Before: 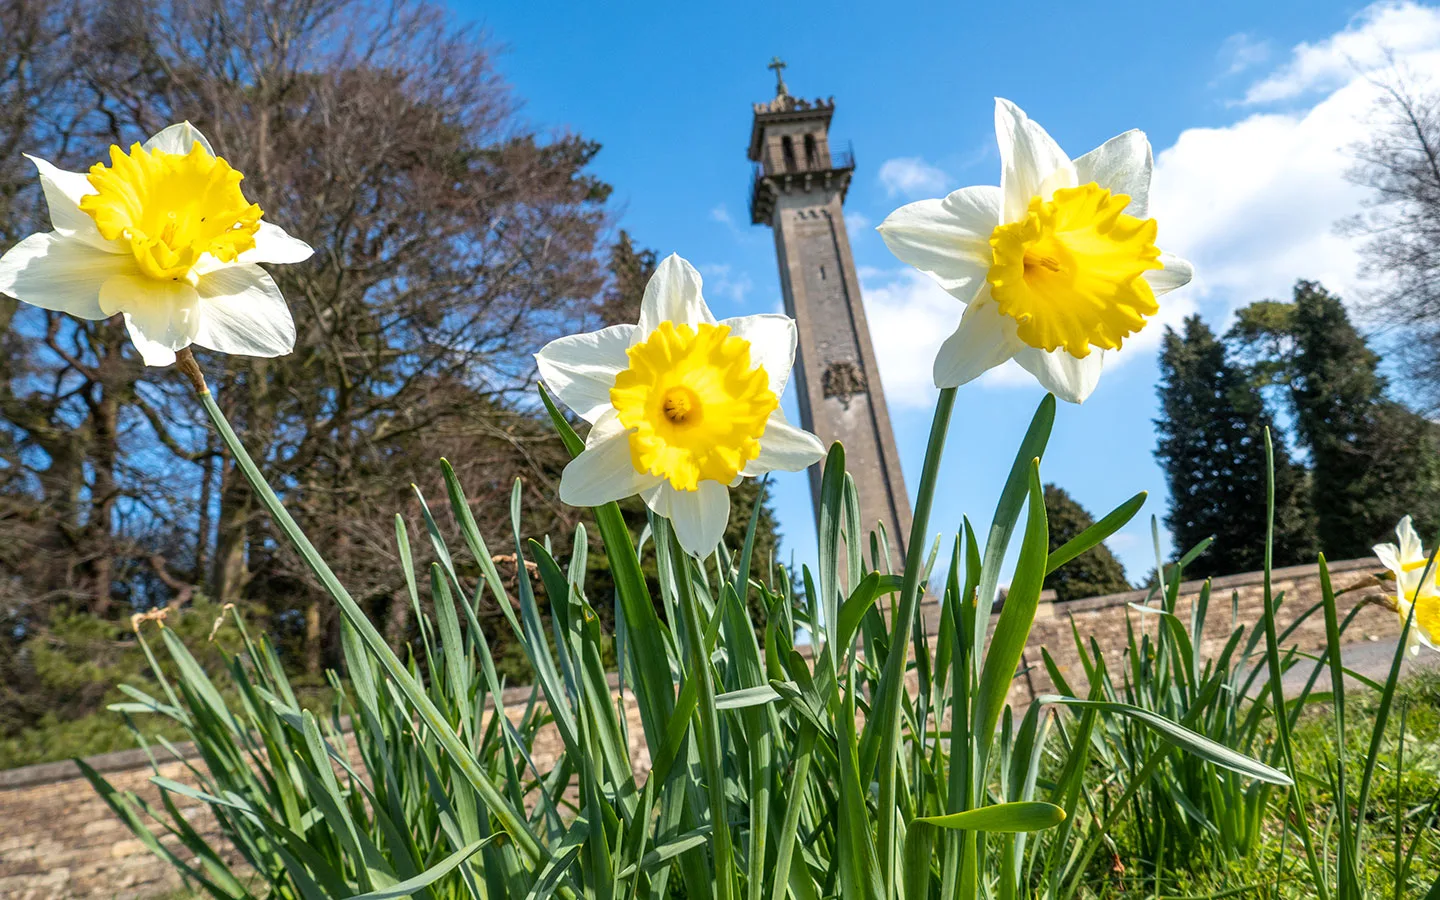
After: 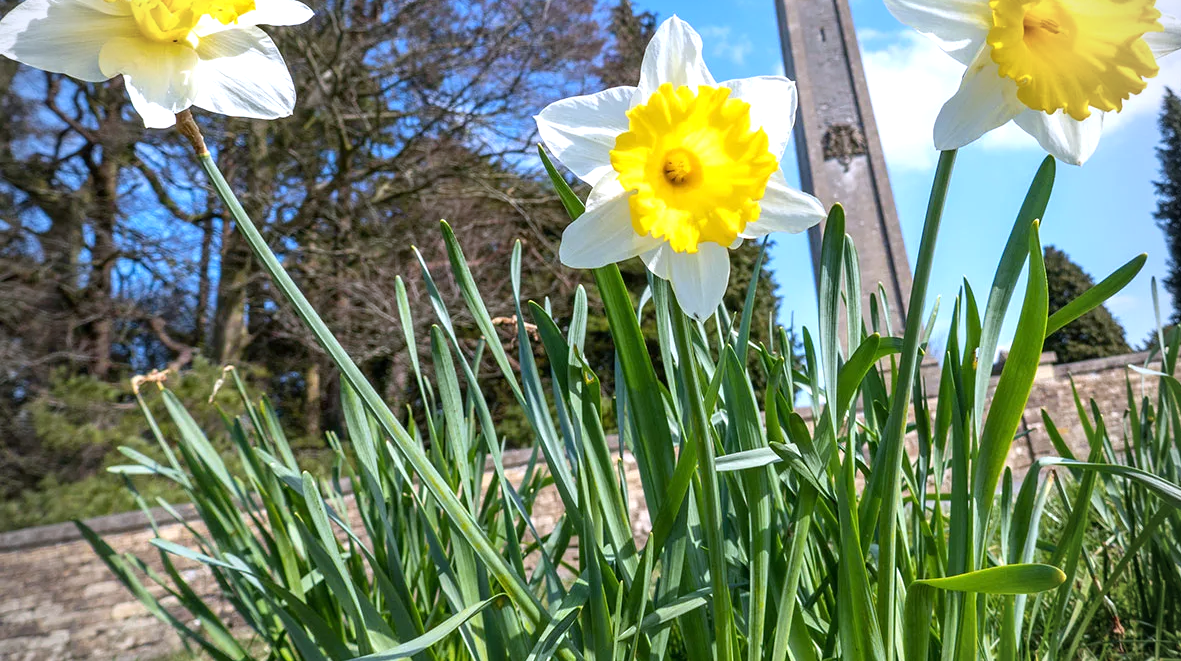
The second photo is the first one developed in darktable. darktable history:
white balance: red 0.967, blue 1.119, emerald 0.756
vignetting: on, module defaults
exposure: exposure 0.3 EV, compensate highlight preservation false
crop: top 26.531%, right 17.959%
